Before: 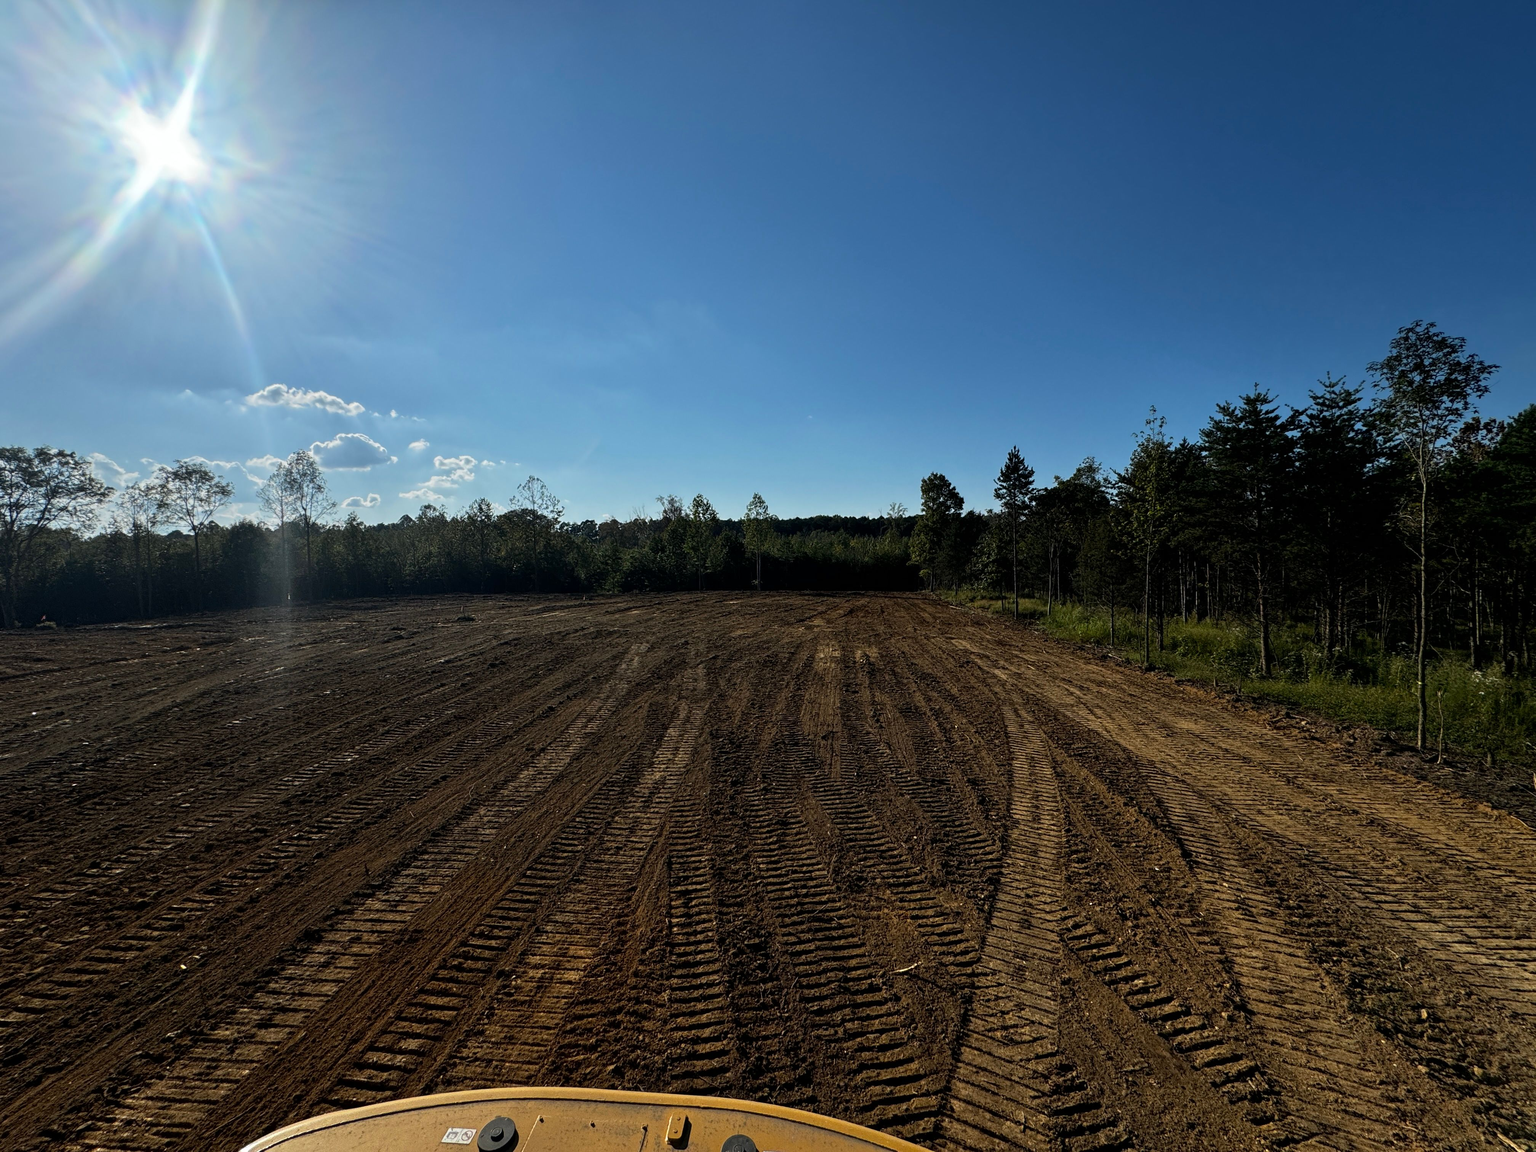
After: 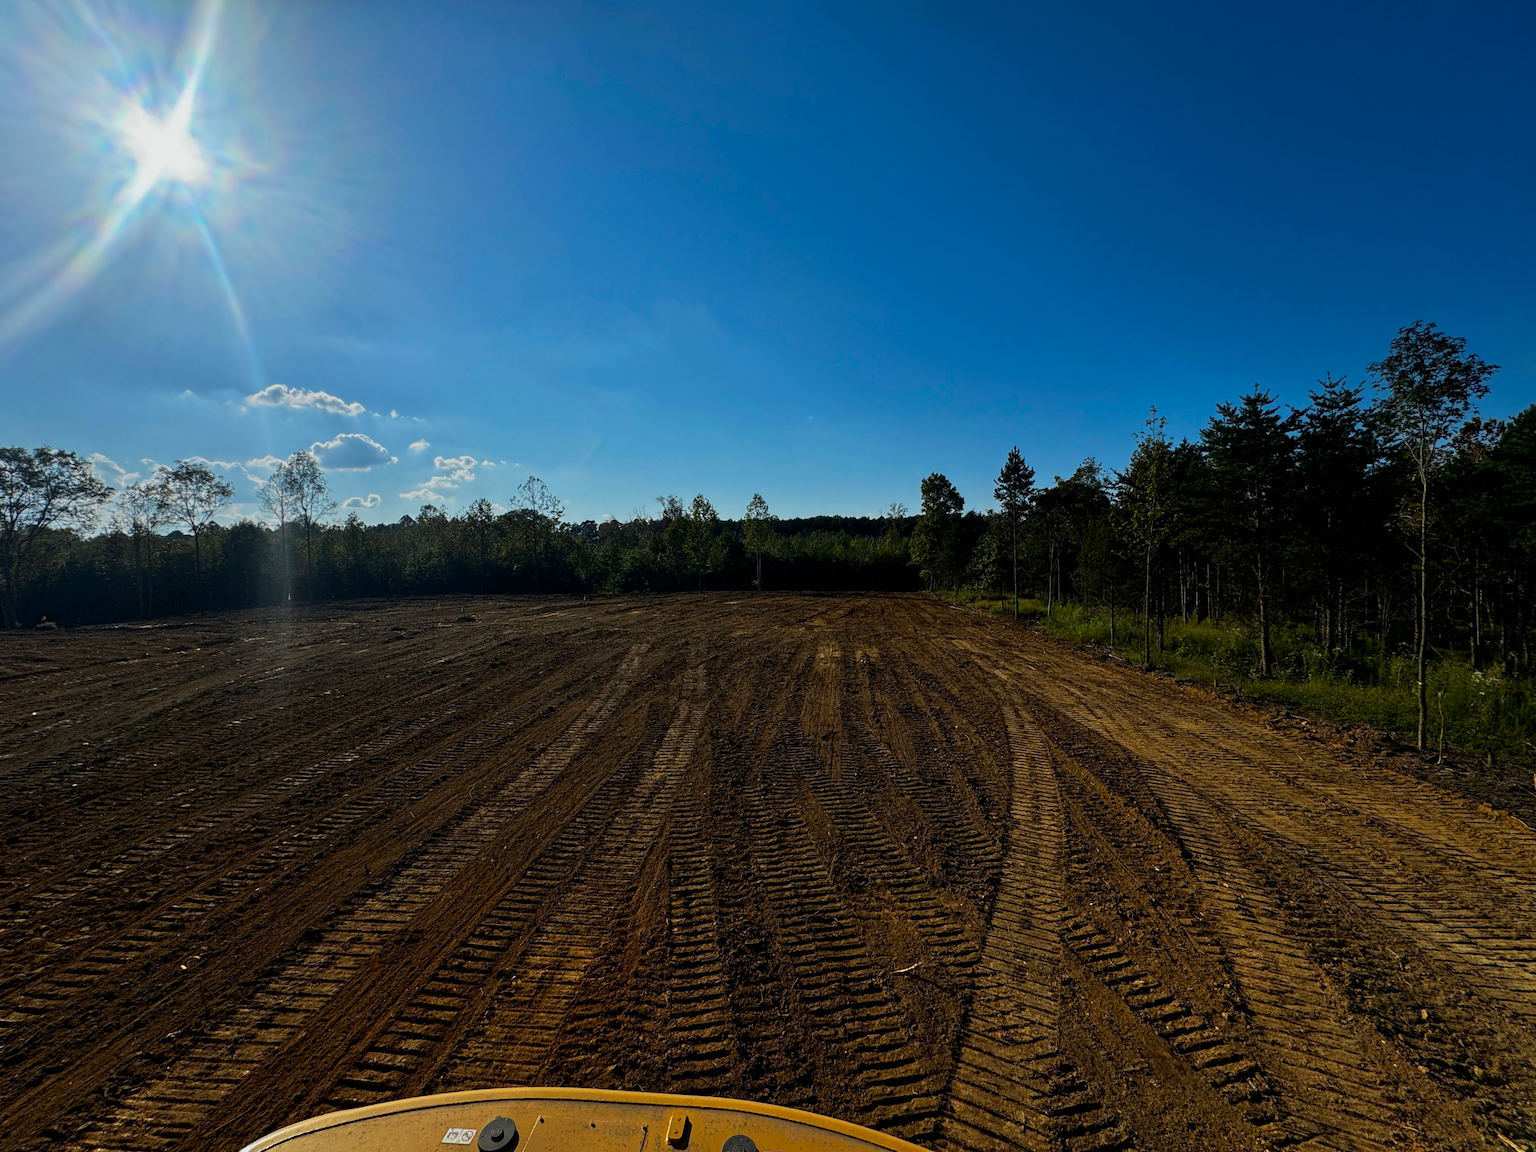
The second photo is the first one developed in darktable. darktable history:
contrast brightness saturation: brightness -0.02, saturation 0.35
exposure: exposure -0.293 EV, compensate highlight preservation false
